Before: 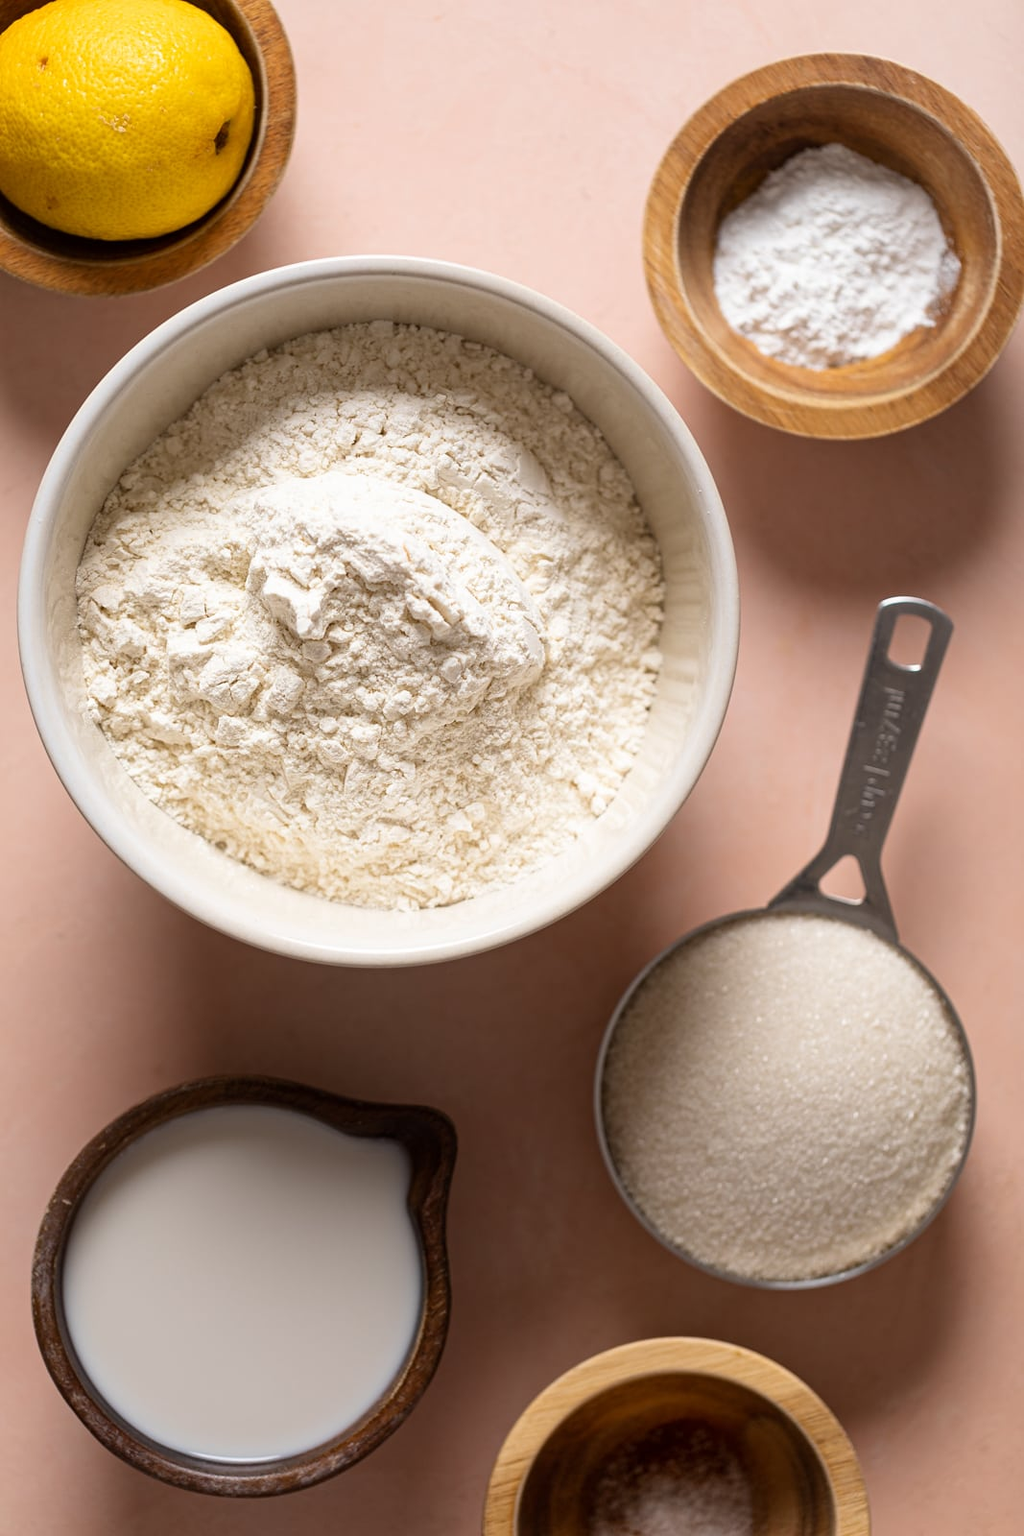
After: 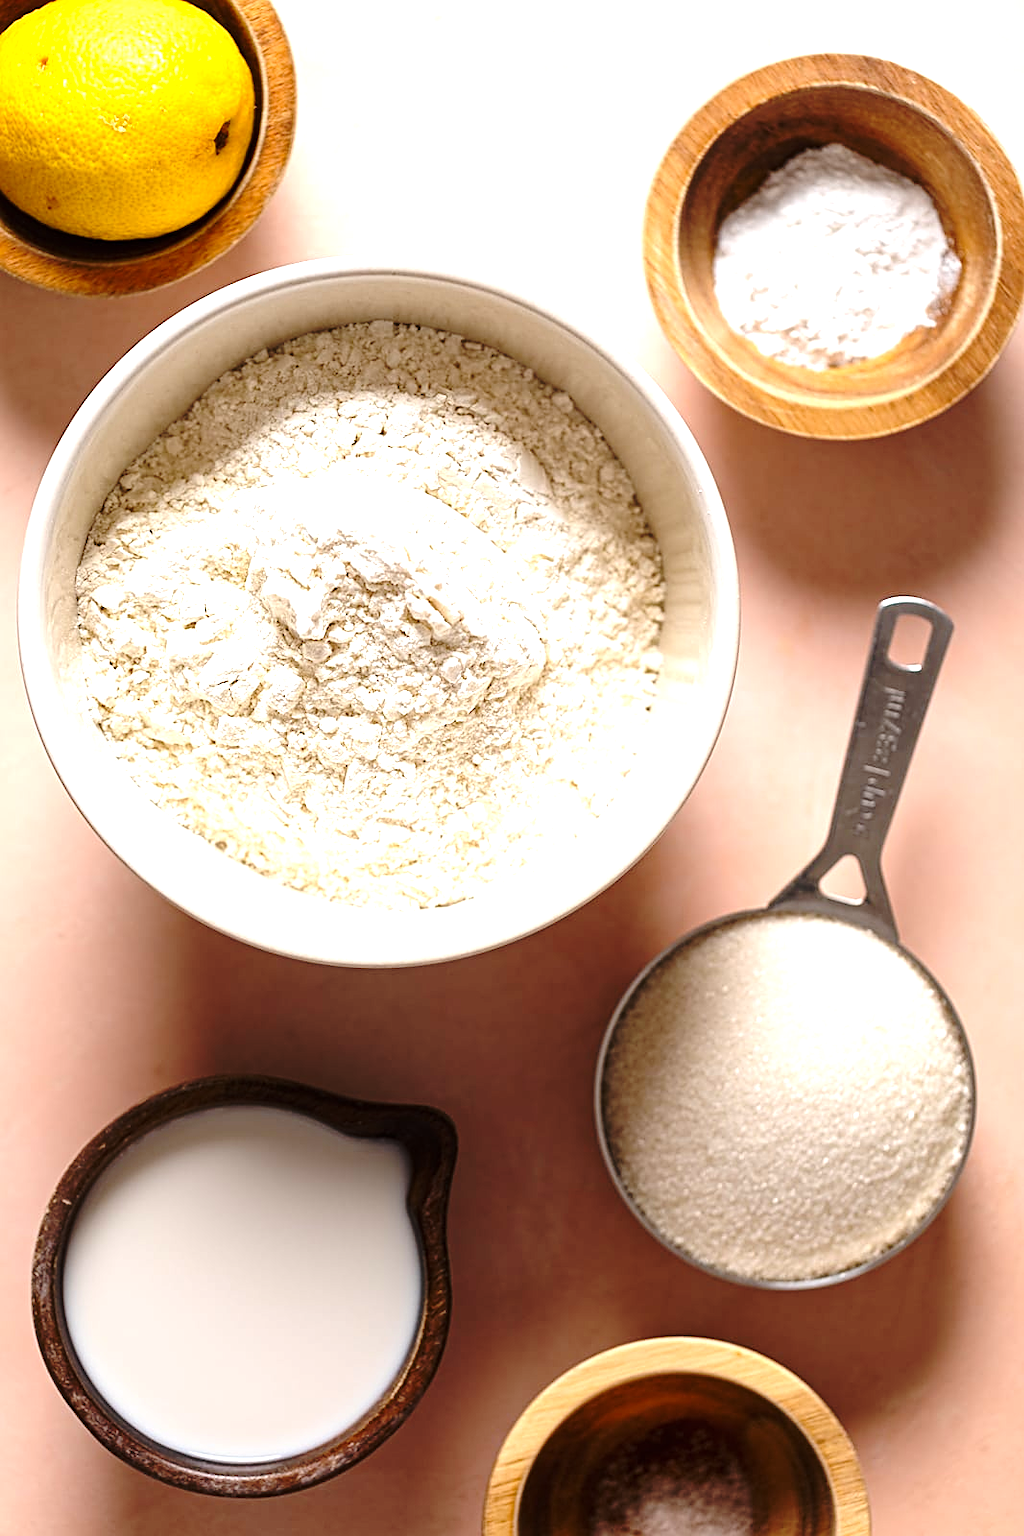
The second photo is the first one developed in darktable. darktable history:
sharpen: on, module defaults
base curve: curves: ch0 [(0, 0) (0.073, 0.04) (0.157, 0.139) (0.492, 0.492) (0.758, 0.758) (1, 1)], preserve colors none
exposure: black level correction 0, exposure 0.9 EV, compensate highlight preservation false
